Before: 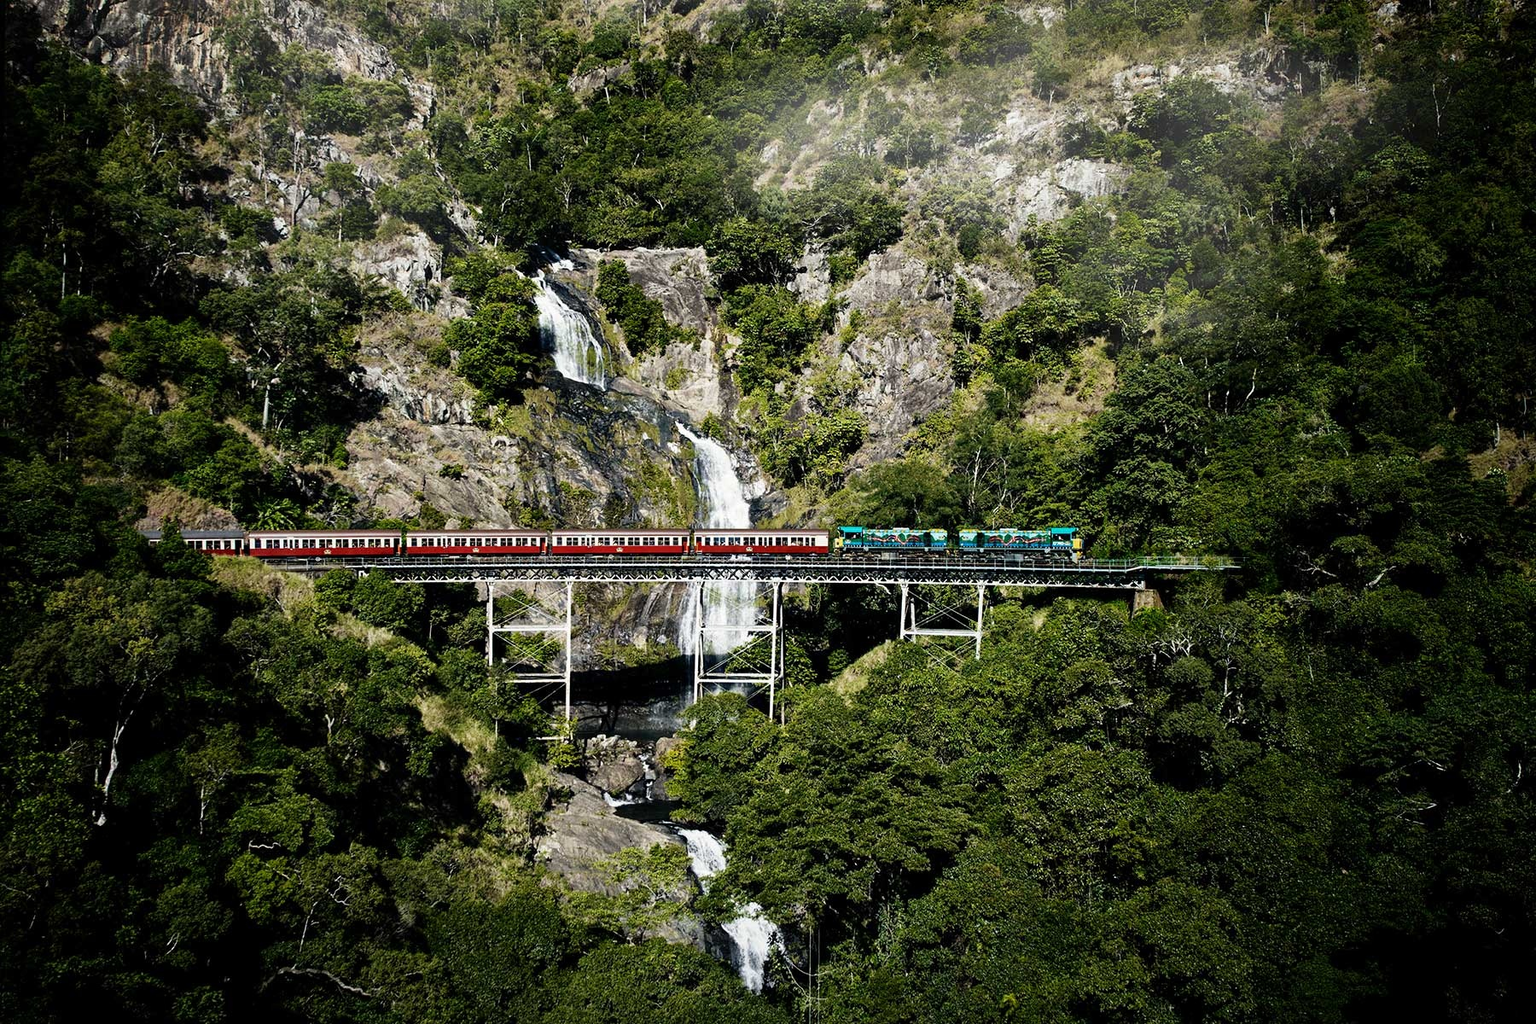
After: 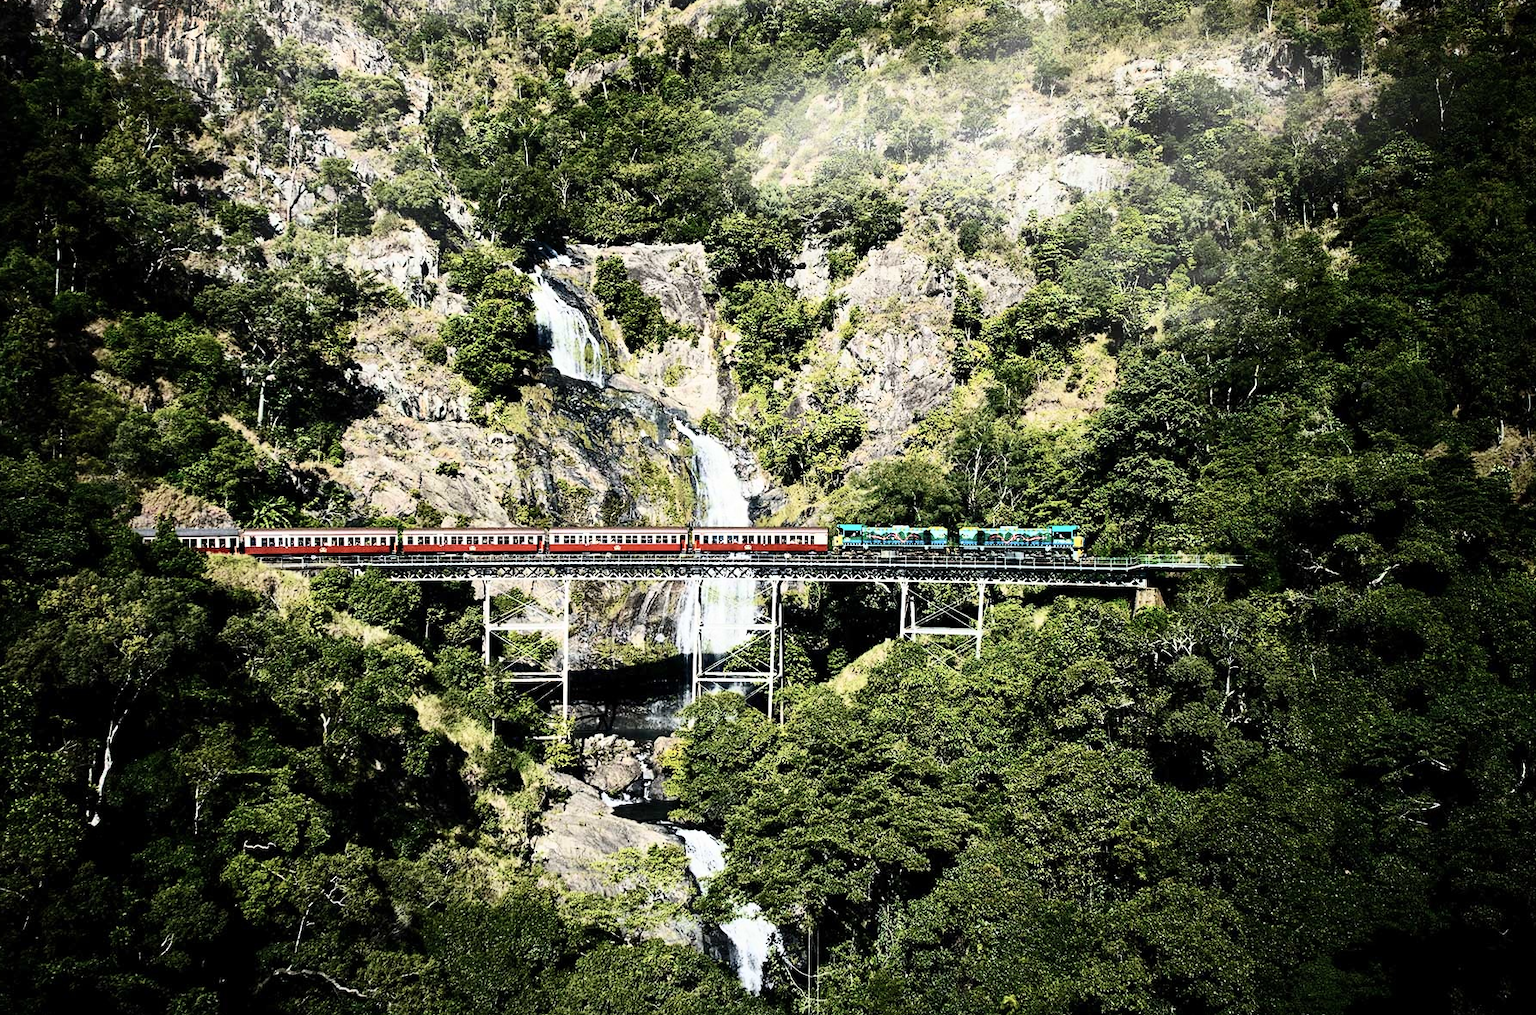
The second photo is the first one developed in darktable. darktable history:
crop: left 0.498%, top 0.653%, right 0.178%, bottom 0.798%
tone curve: curves: ch0 [(0, 0) (0.003, 0.003) (0.011, 0.013) (0.025, 0.028) (0.044, 0.05) (0.069, 0.078) (0.1, 0.113) (0.136, 0.153) (0.177, 0.2) (0.224, 0.271) (0.277, 0.374) (0.335, 0.47) (0.399, 0.574) (0.468, 0.688) (0.543, 0.79) (0.623, 0.859) (0.709, 0.919) (0.801, 0.957) (0.898, 0.978) (1, 1)], color space Lab, independent channels, preserve colors none
